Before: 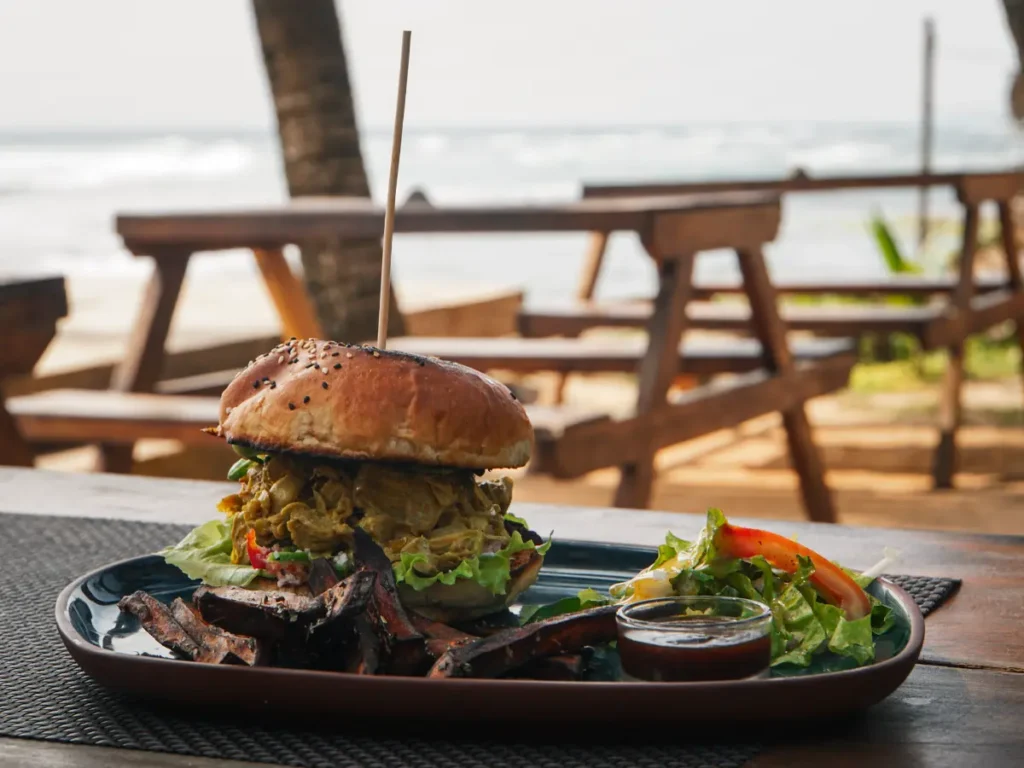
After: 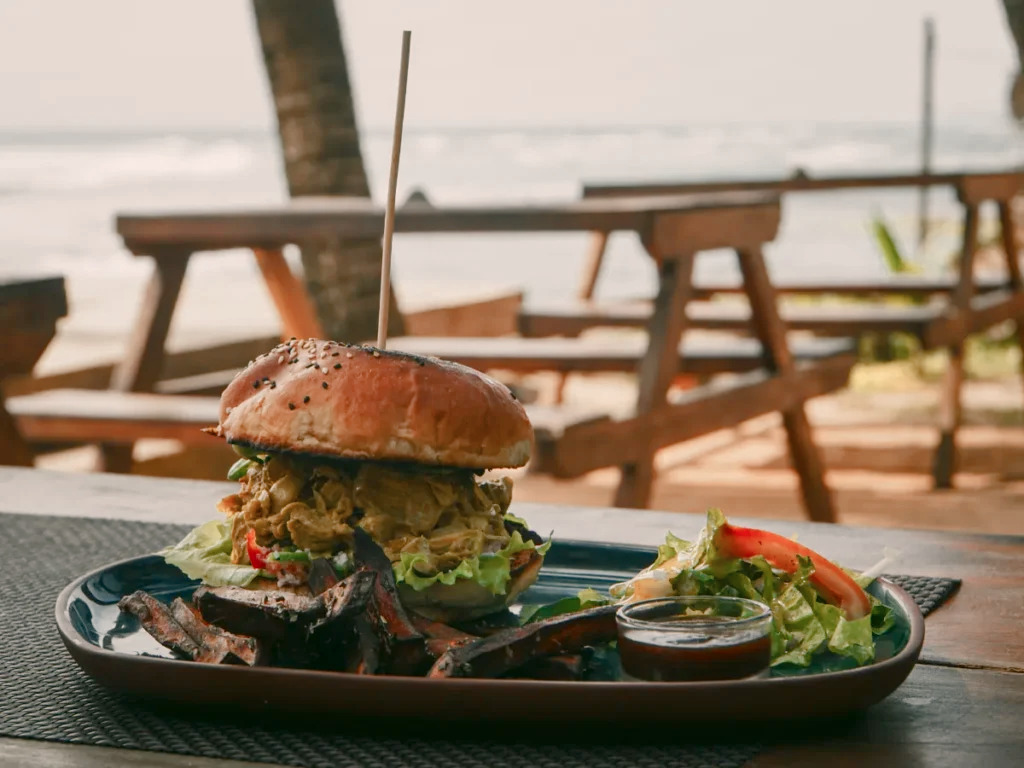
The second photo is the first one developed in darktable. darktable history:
color zones: curves: ch0 [(0, 0.473) (0.001, 0.473) (0.226, 0.548) (0.4, 0.589) (0.525, 0.54) (0.728, 0.403) (0.999, 0.473) (1, 0.473)]; ch1 [(0, 0.619) (0.001, 0.619) (0.234, 0.388) (0.4, 0.372) (0.528, 0.422) (0.732, 0.53) (0.999, 0.619) (1, 0.619)]; ch2 [(0, 0.547) (0.001, 0.547) (0.226, 0.45) (0.4, 0.525) (0.525, 0.585) (0.8, 0.511) (0.999, 0.547) (1, 0.547)]
color correction: highlights a* 4.02, highlights b* 4.98, shadows a* -7.55, shadows b* 4.98
color balance rgb: shadows lift › chroma 1%, shadows lift › hue 113°, highlights gain › chroma 0.2%, highlights gain › hue 333°, perceptual saturation grading › global saturation 20%, perceptual saturation grading › highlights -50%, perceptual saturation grading › shadows 25%, contrast -10%
